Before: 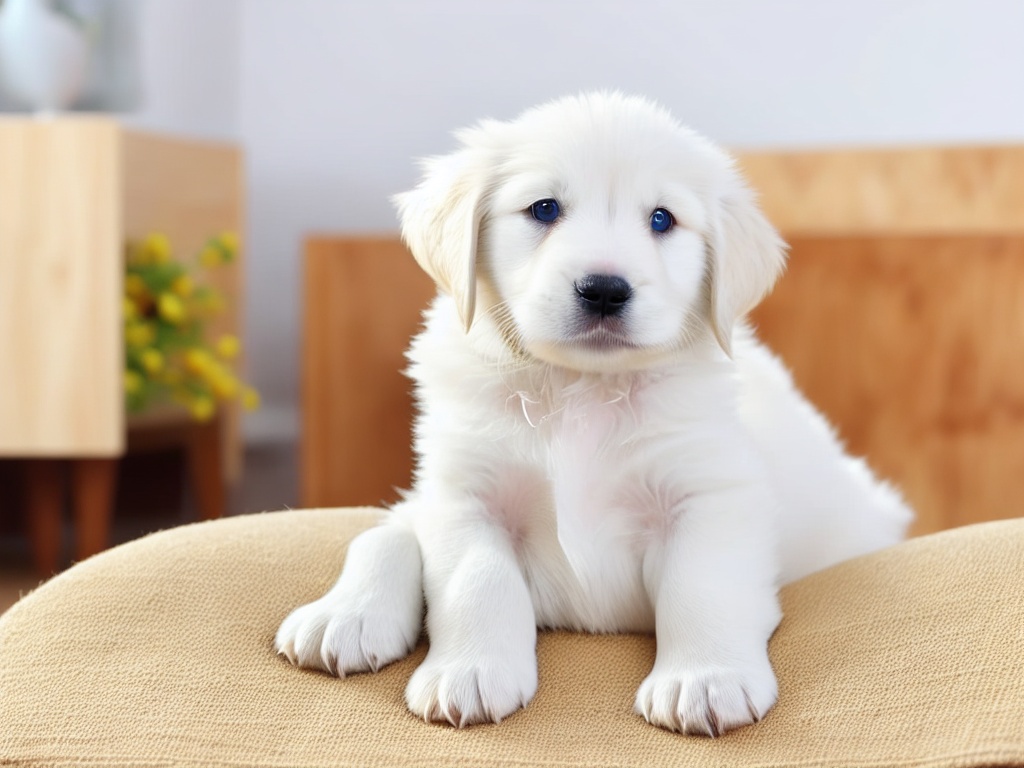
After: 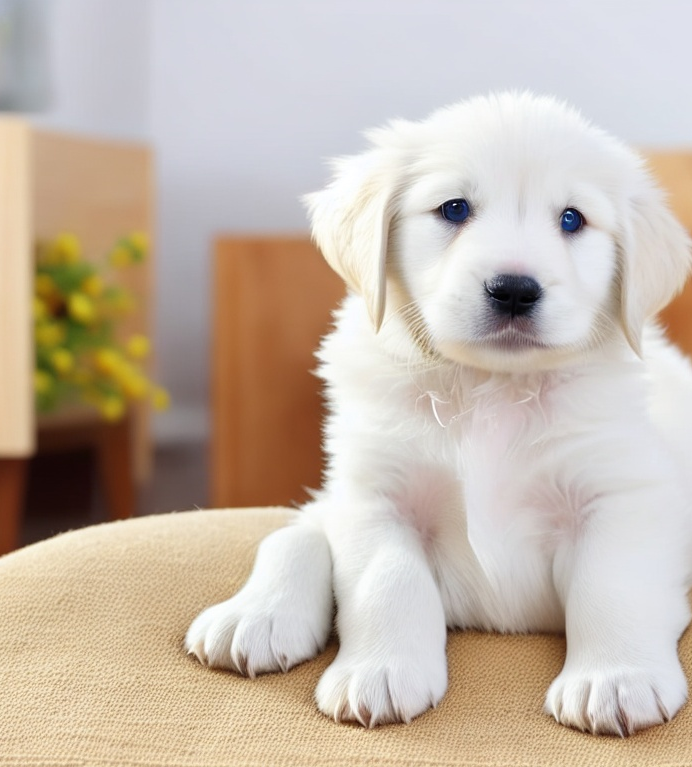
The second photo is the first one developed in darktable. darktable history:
crop and rotate: left 8.822%, right 23.557%
